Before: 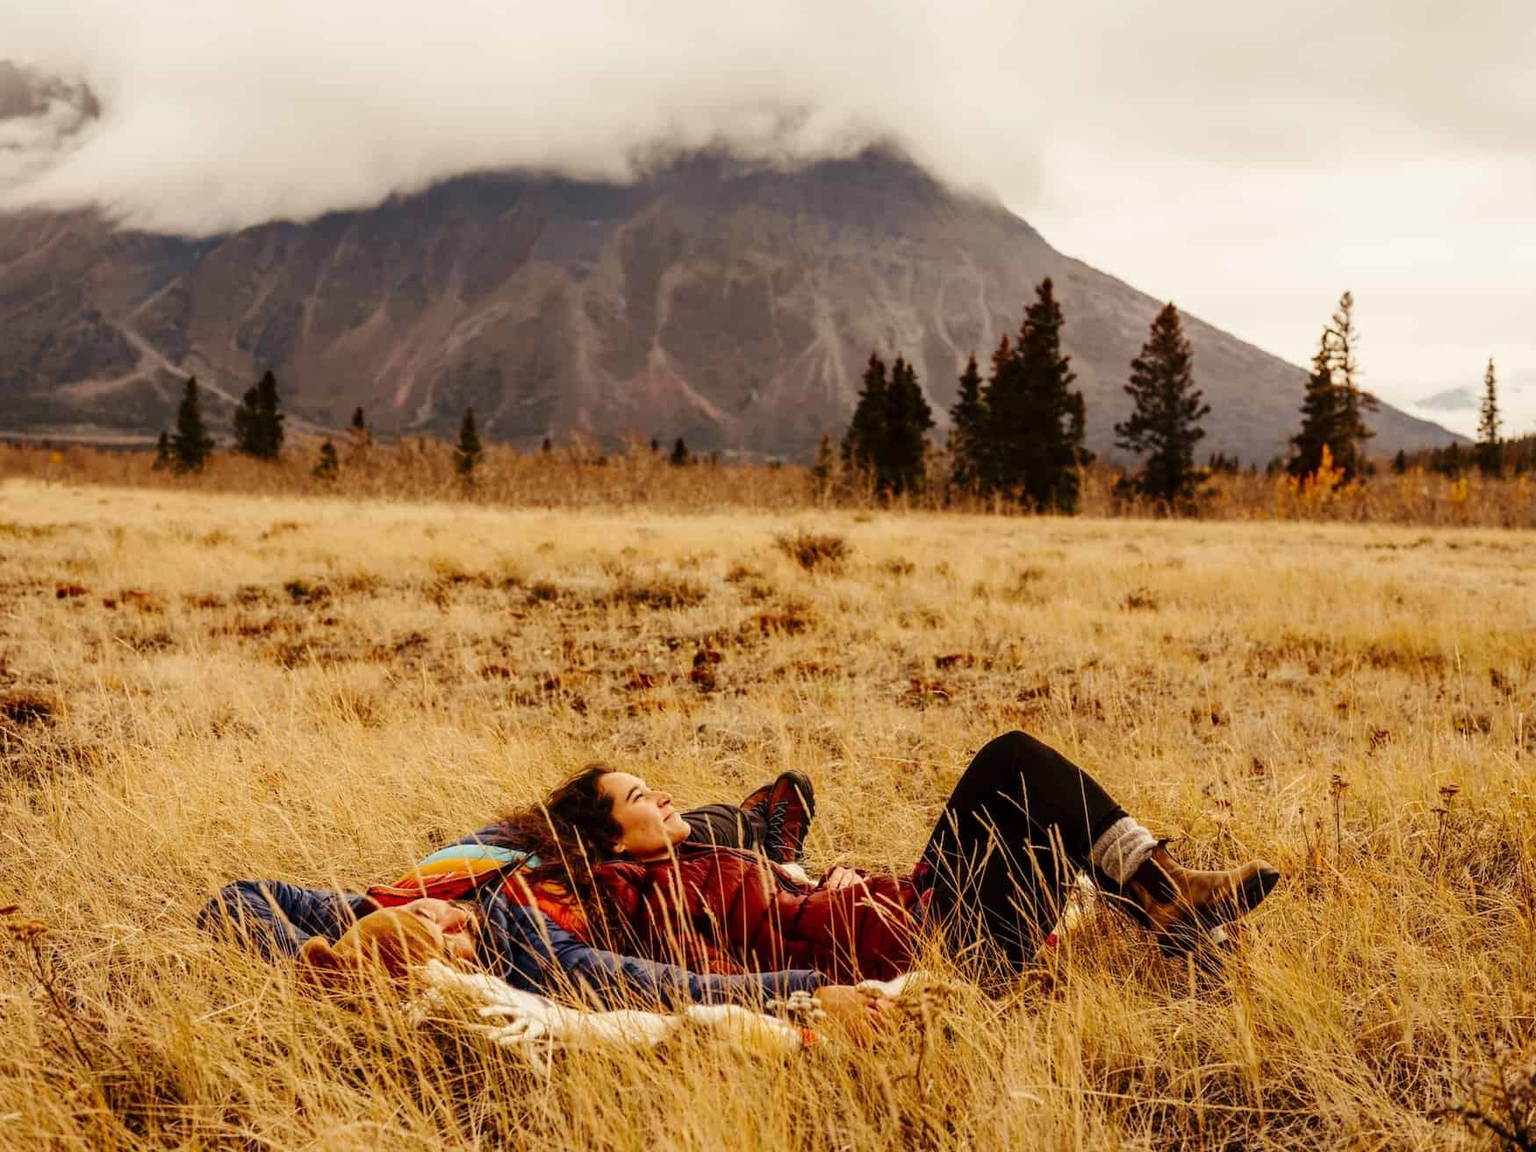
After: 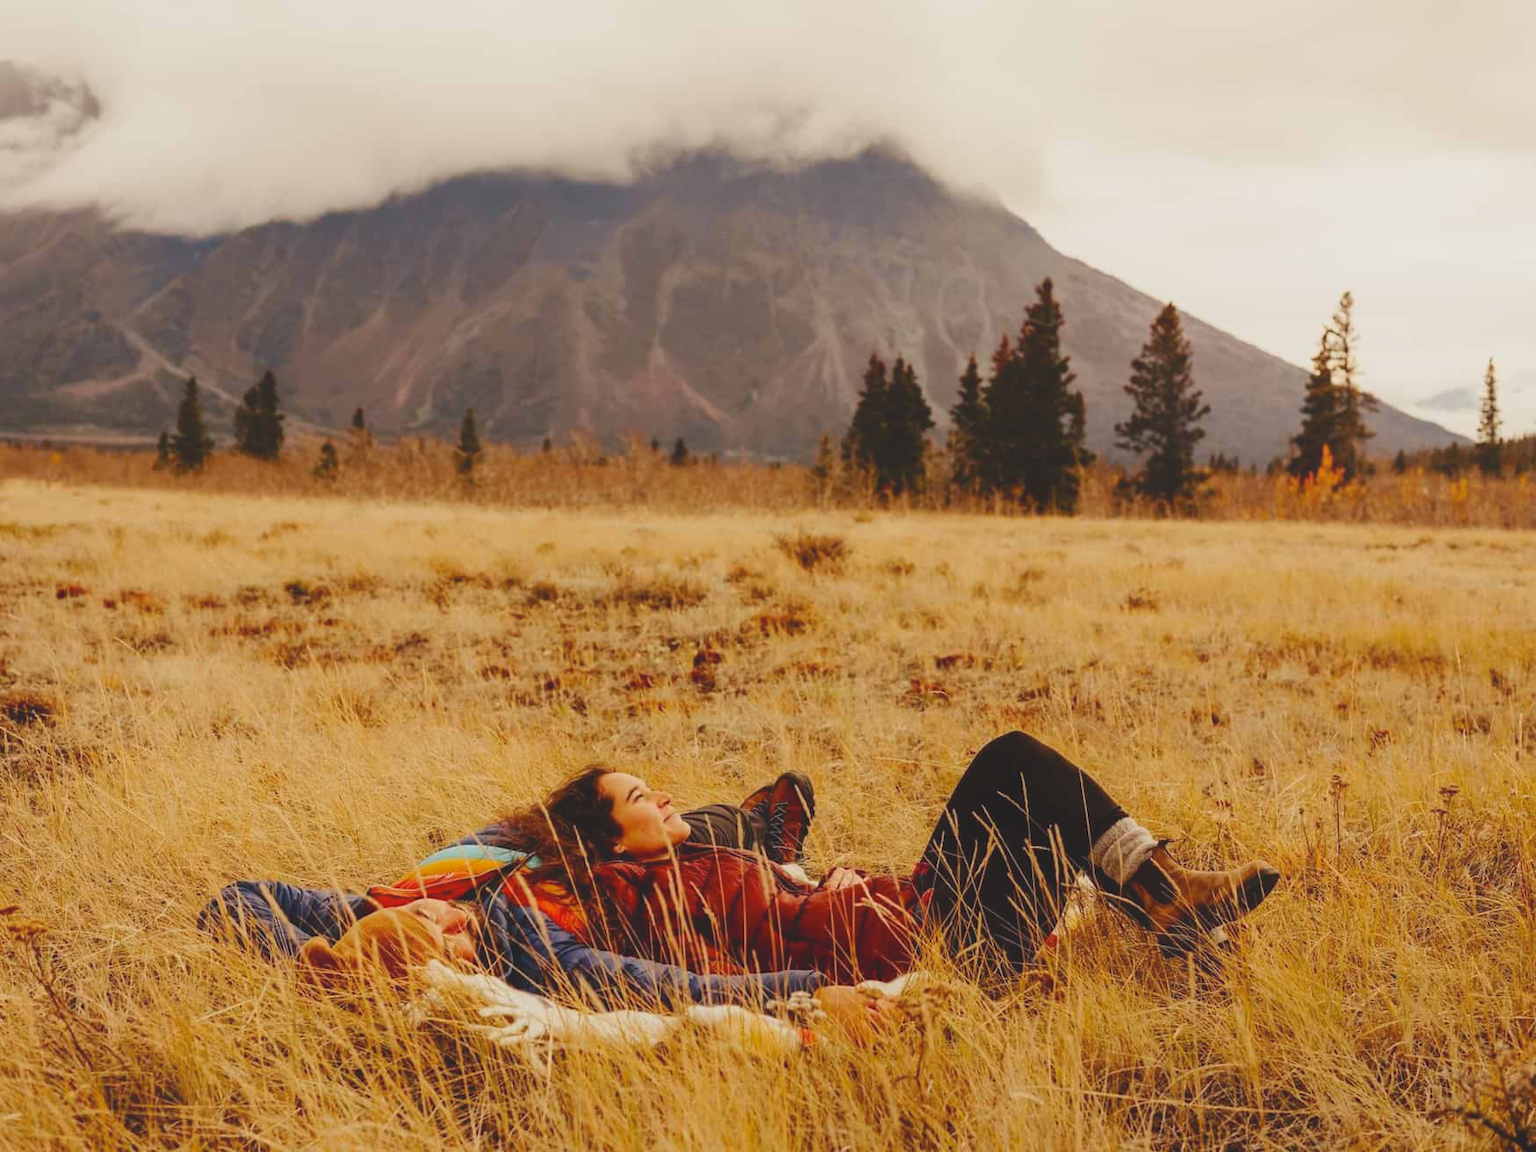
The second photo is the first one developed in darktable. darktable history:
tone equalizer: on, module defaults
local contrast: detail 69%
